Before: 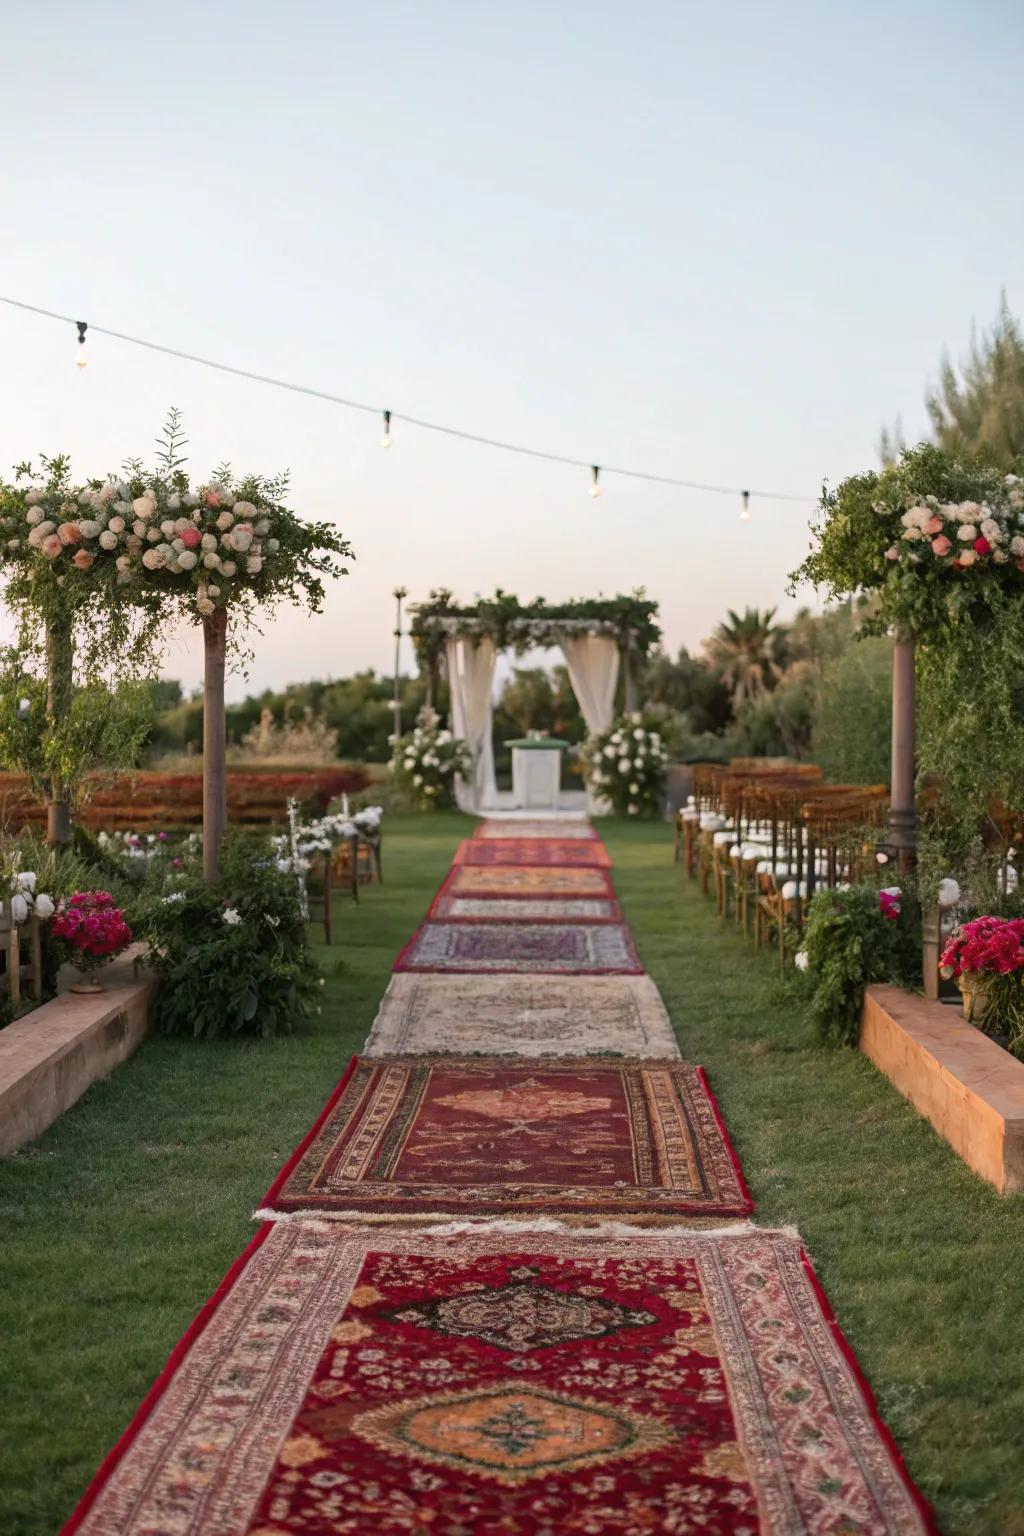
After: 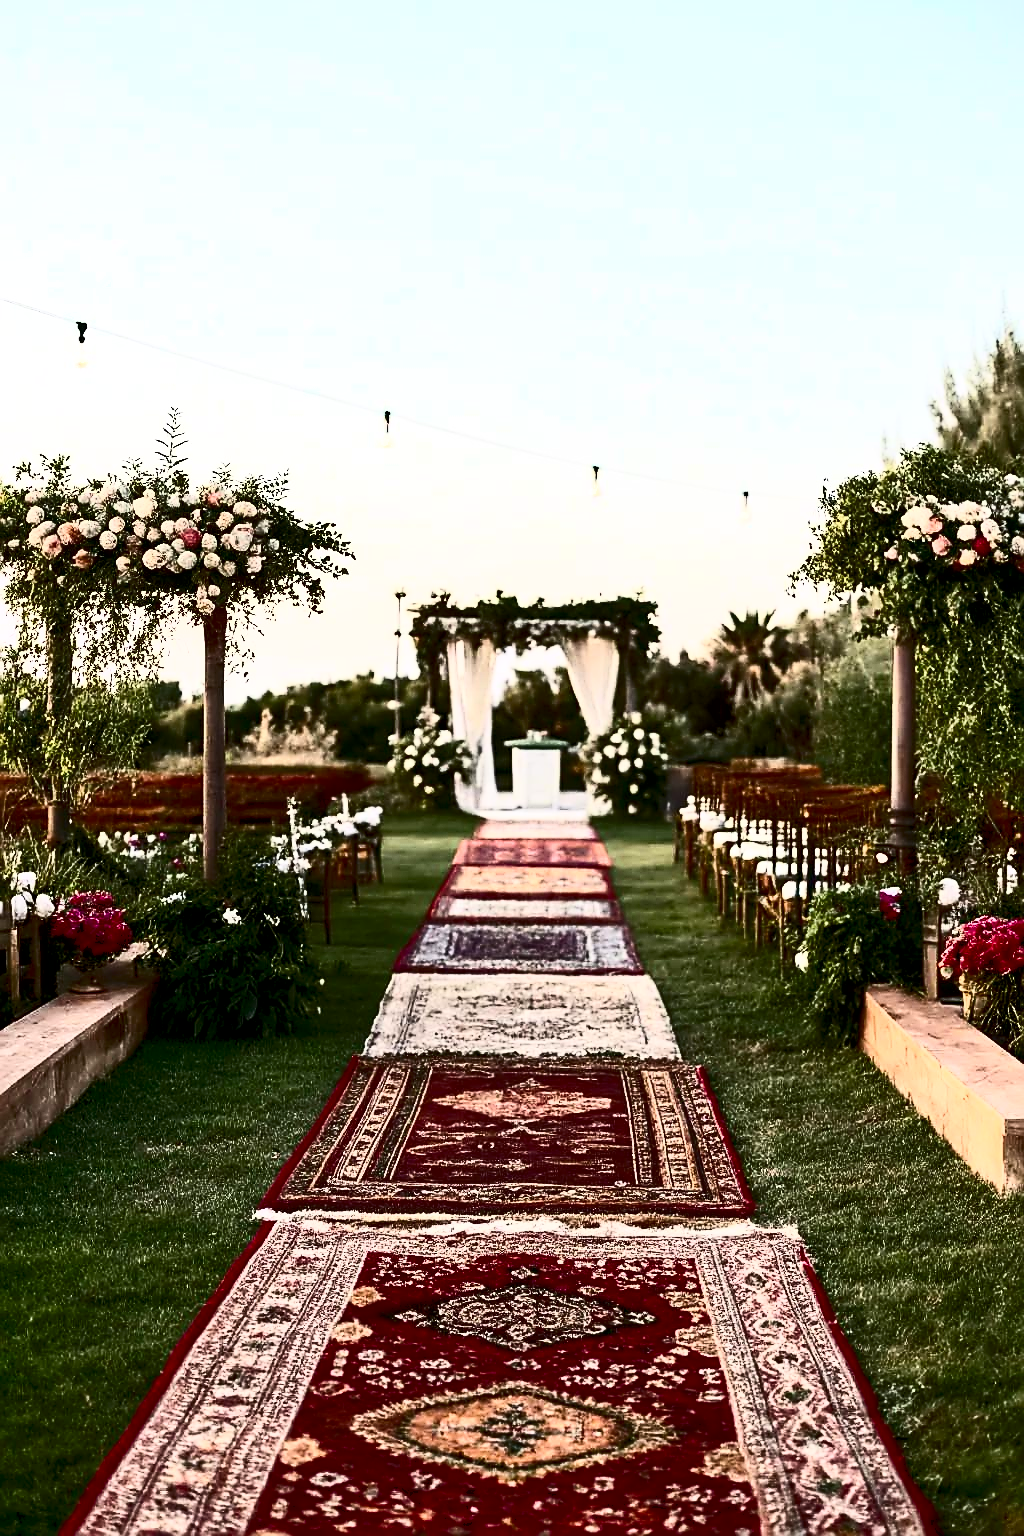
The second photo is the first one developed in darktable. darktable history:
sharpen: radius 1.4, amount 1.25, threshold 0.7
contrast brightness saturation: contrast 0.93, brightness 0.2
shadows and highlights: soften with gaussian
exposure: black level correction 0.009, exposure 0.119 EV, compensate highlight preservation false
